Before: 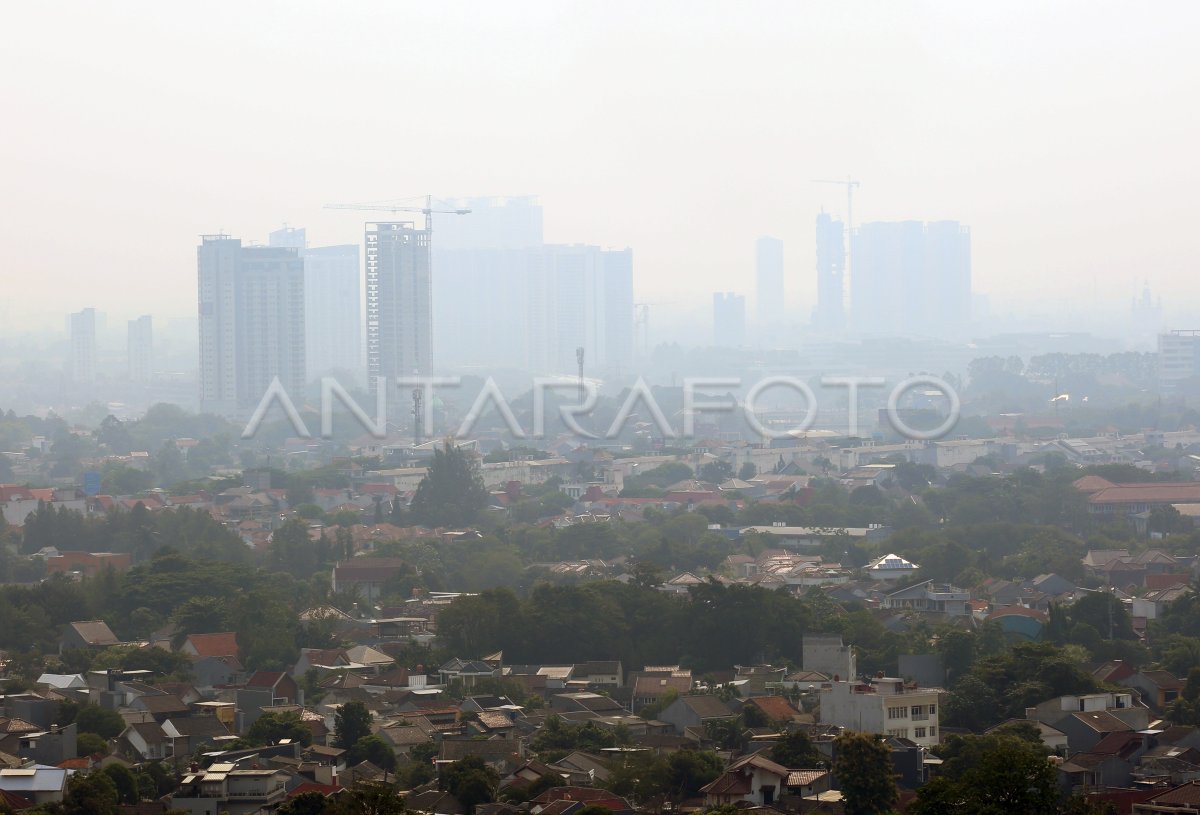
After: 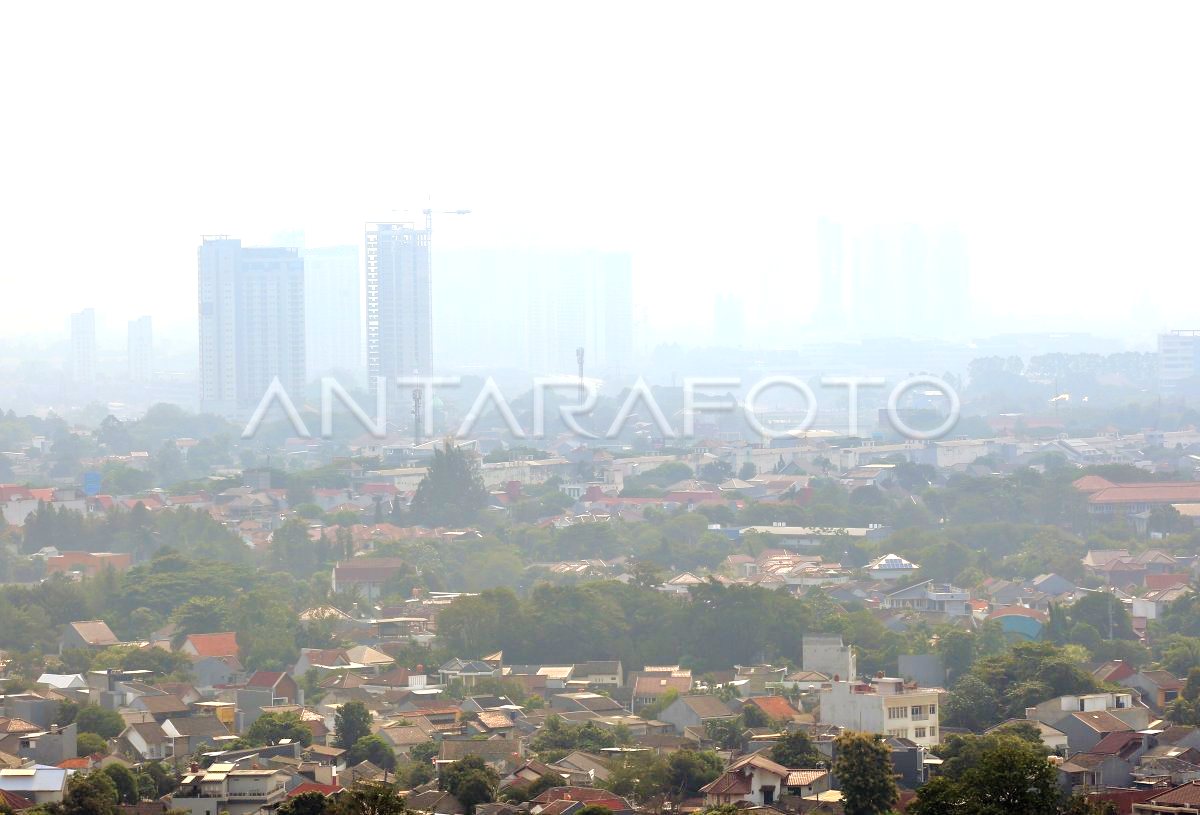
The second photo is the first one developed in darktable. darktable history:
contrast brightness saturation: brightness 0.088, saturation 0.191
tone equalizer: -7 EV 0.16 EV, -6 EV 0.57 EV, -5 EV 1.12 EV, -4 EV 1.3 EV, -3 EV 1.15 EV, -2 EV 0.6 EV, -1 EV 0.159 EV, mask exposure compensation -0.487 EV
exposure: black level correction 0, exposure 0.499 EV, compensate highlight preservation false
